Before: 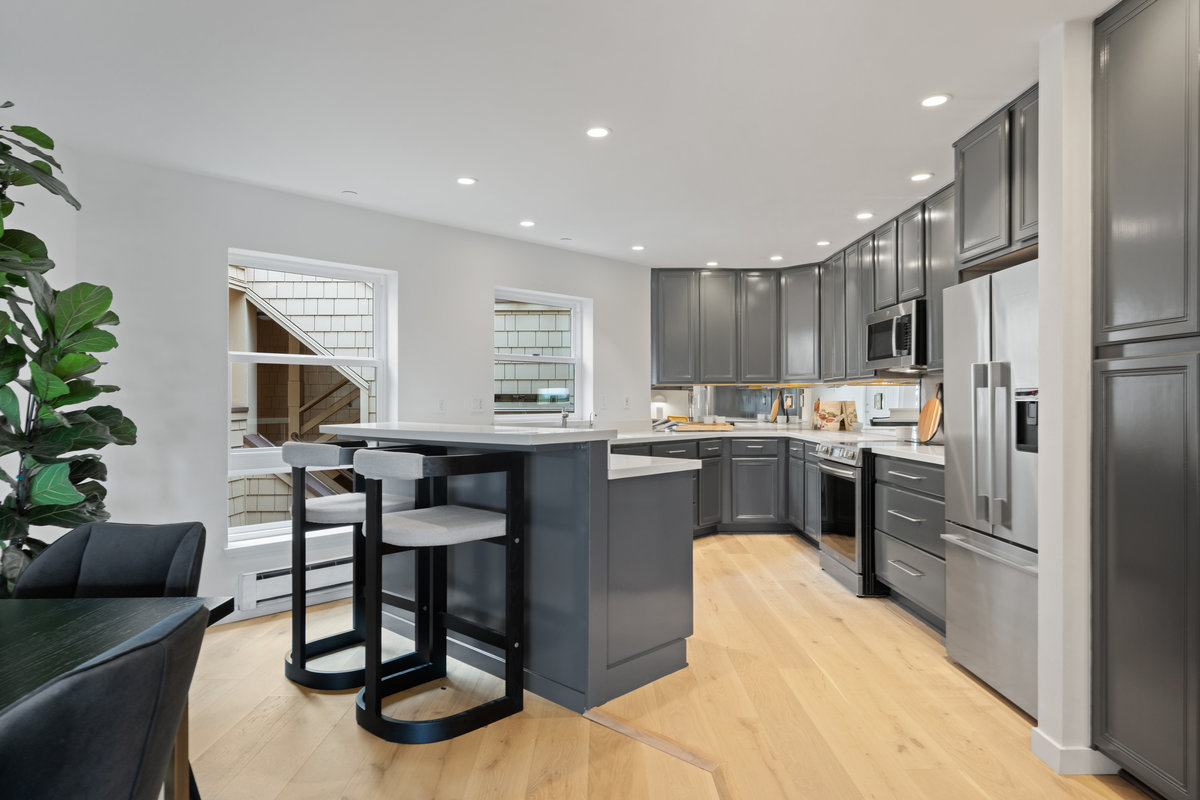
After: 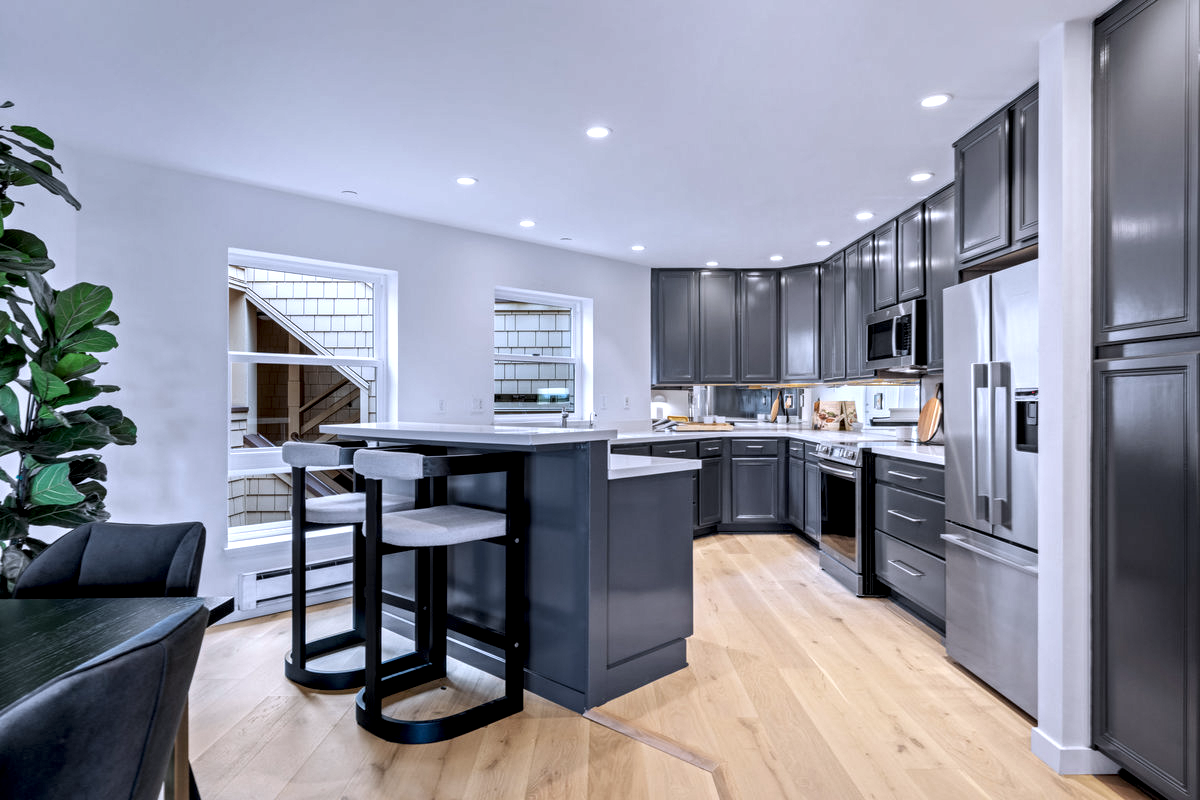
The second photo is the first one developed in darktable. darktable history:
color calibration: illuminant custom, x 0.373, y 0.388, temperature 4269.97 K
local contrast: highlights 65%, shadows 54%, detail 169%, midtone range 0.514
